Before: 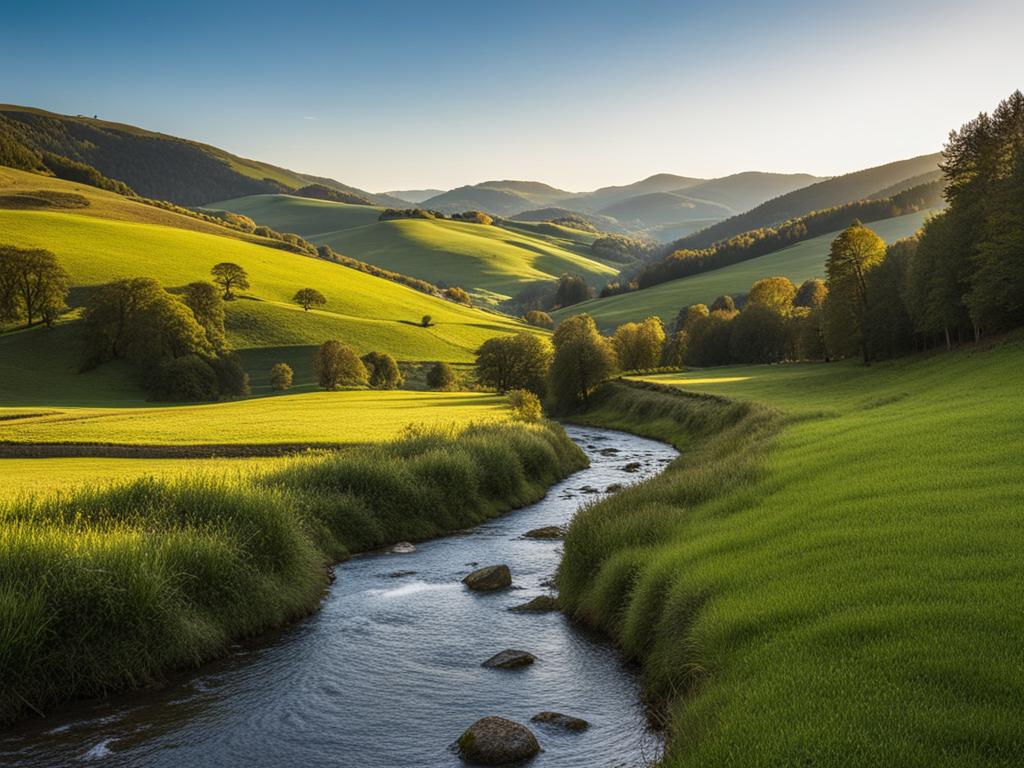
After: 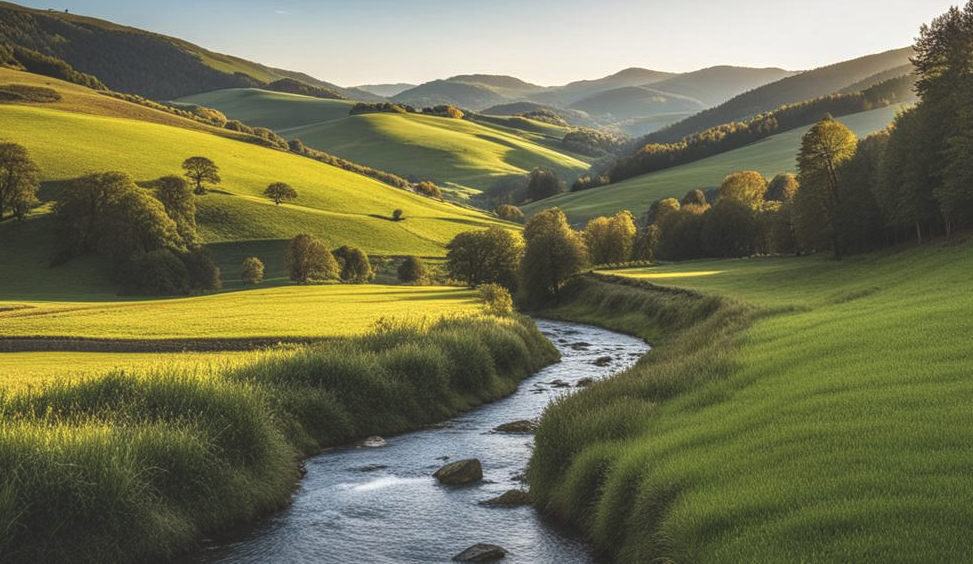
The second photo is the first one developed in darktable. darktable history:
exposure: black level correction -0.021, exposure -0.032 EV, compensate highlight preservation false
tone equalizer: on, module defaults
crop and rotate: left 2.925%, top 13.804%, right 1.968%, bottom 12.658%
local contrast: on, module defaults
